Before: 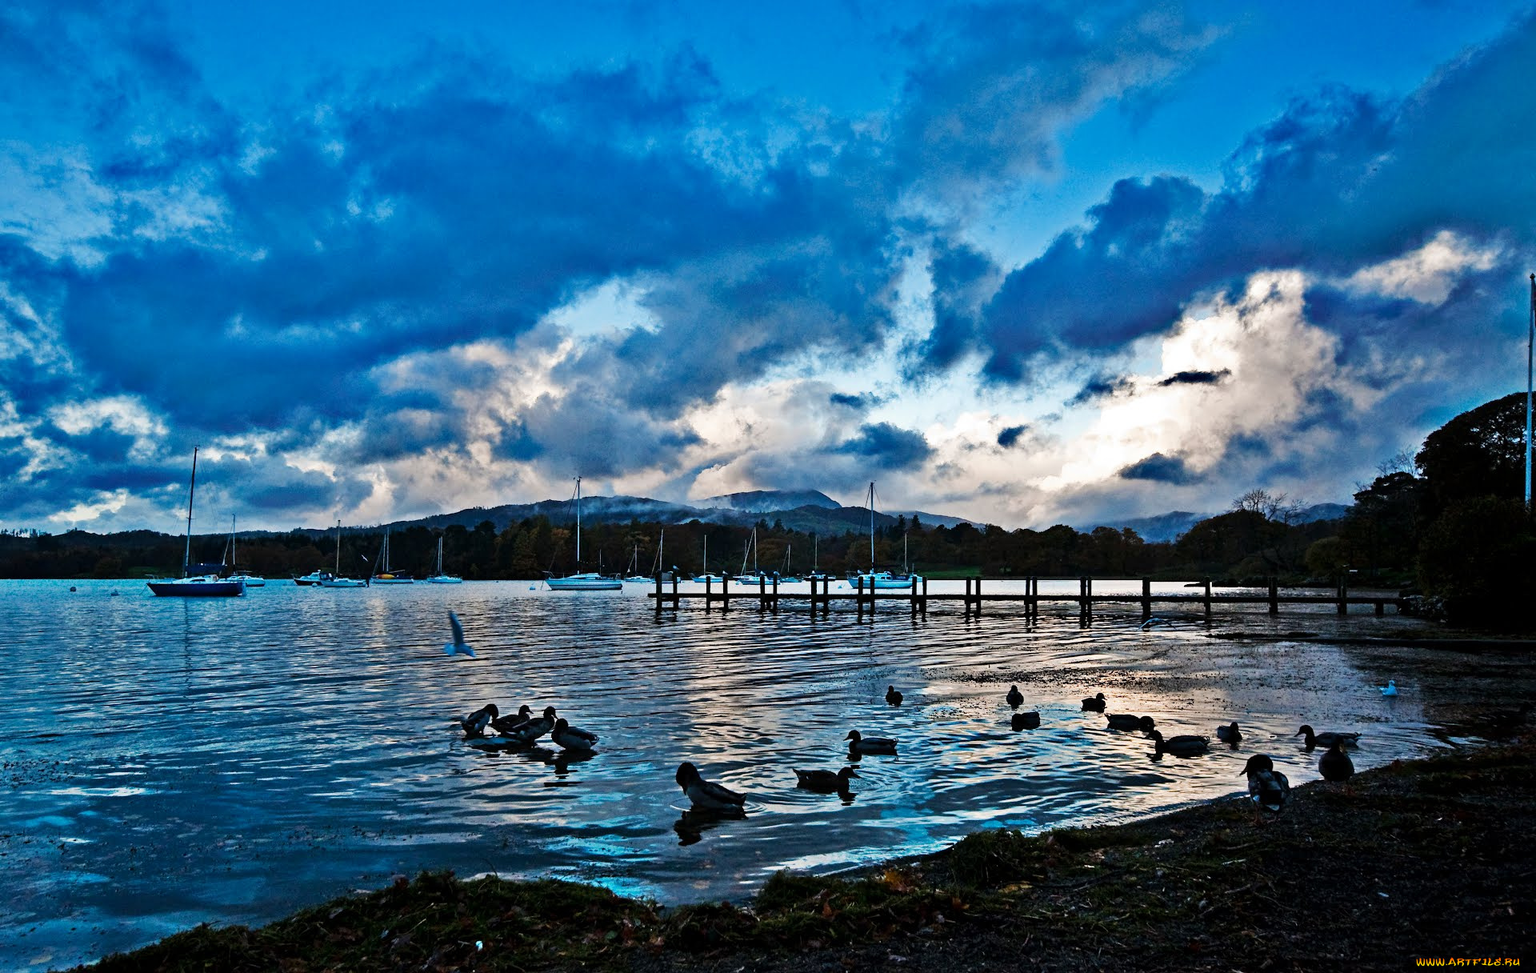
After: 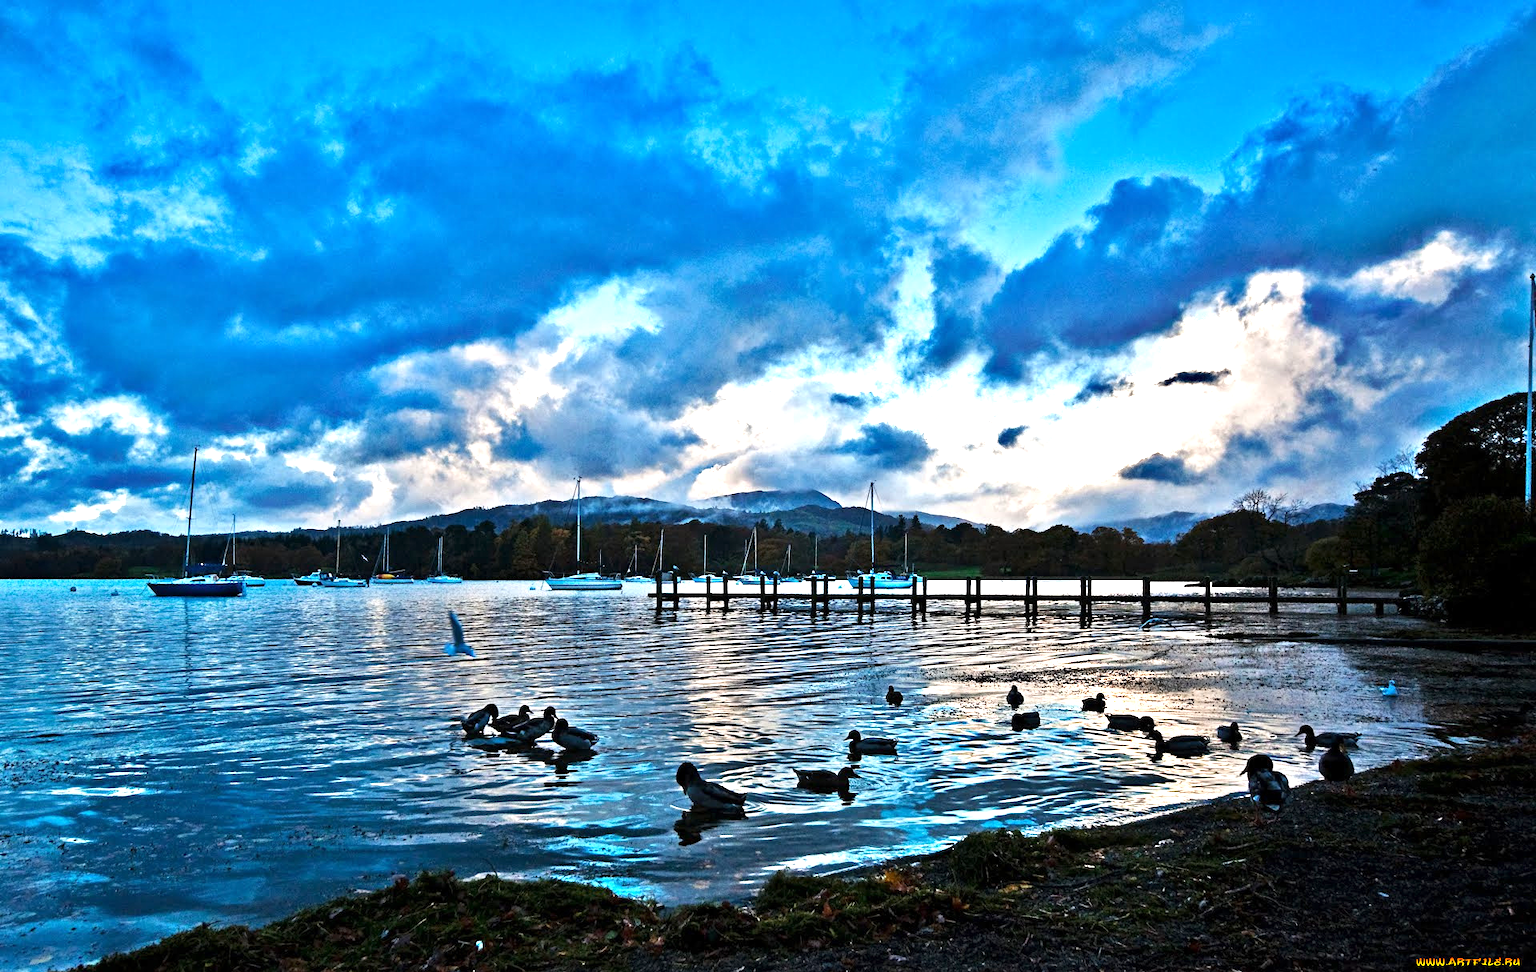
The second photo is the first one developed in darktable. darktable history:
exposure: exposure 0.912 EV, compensate highlight preservation false
